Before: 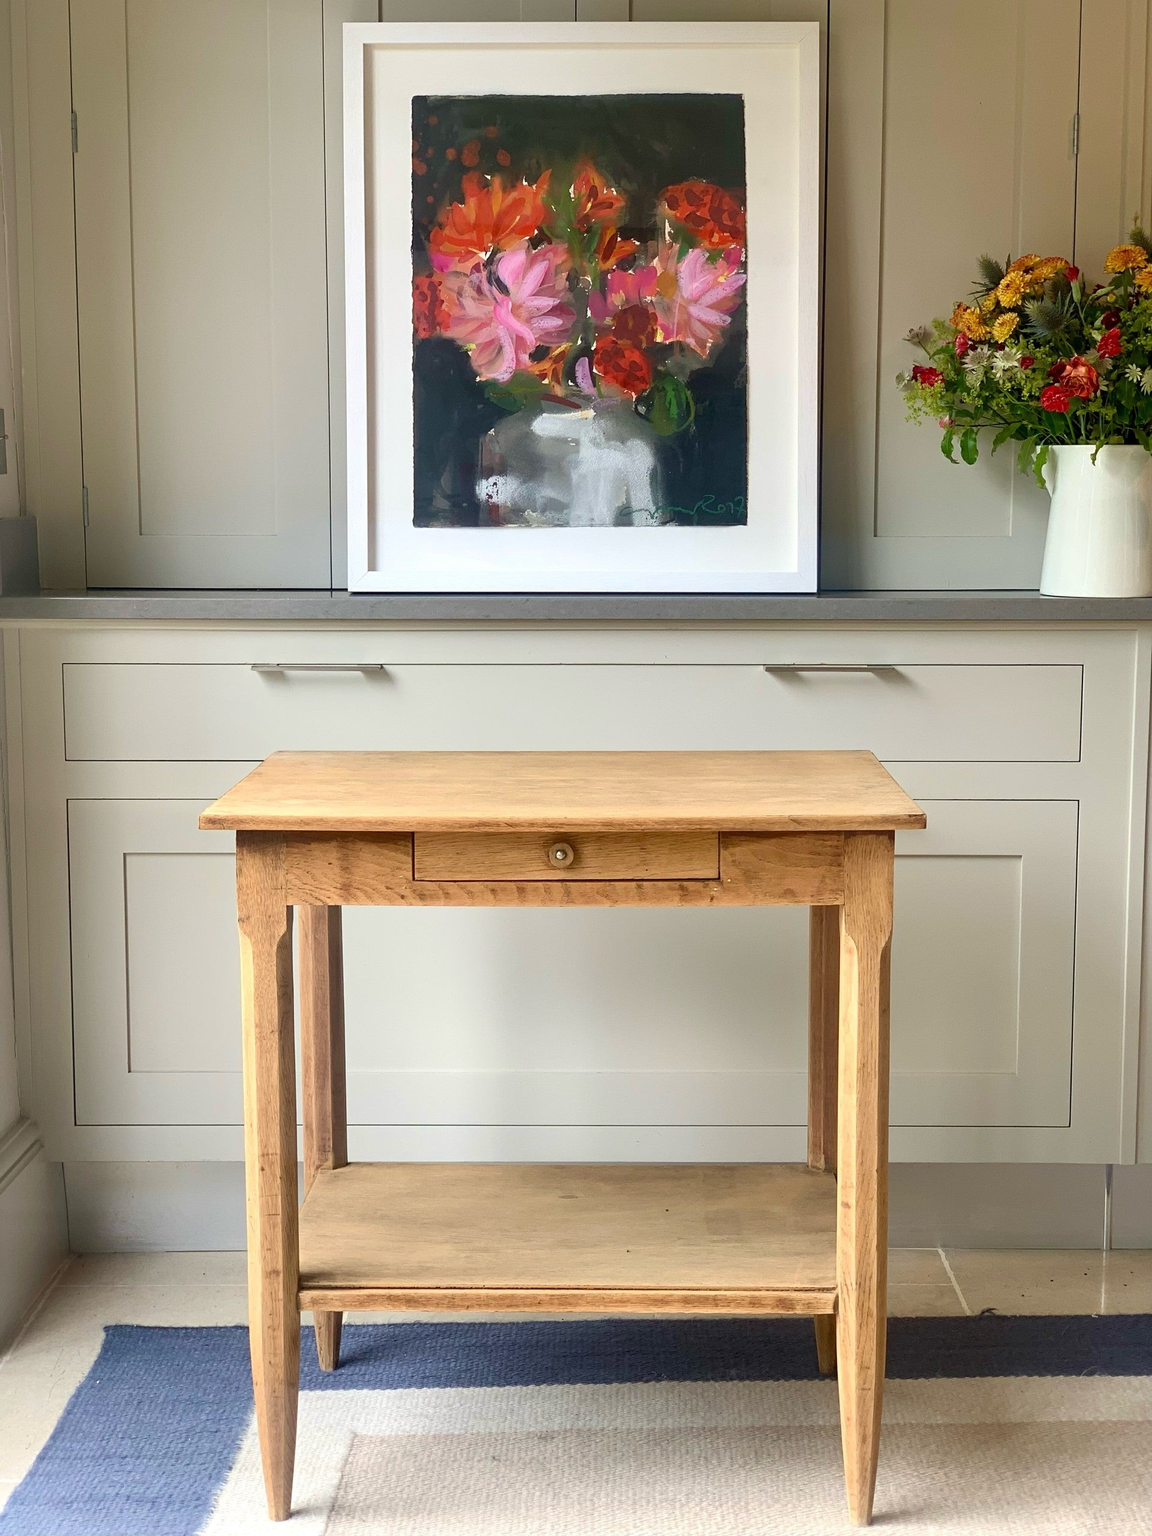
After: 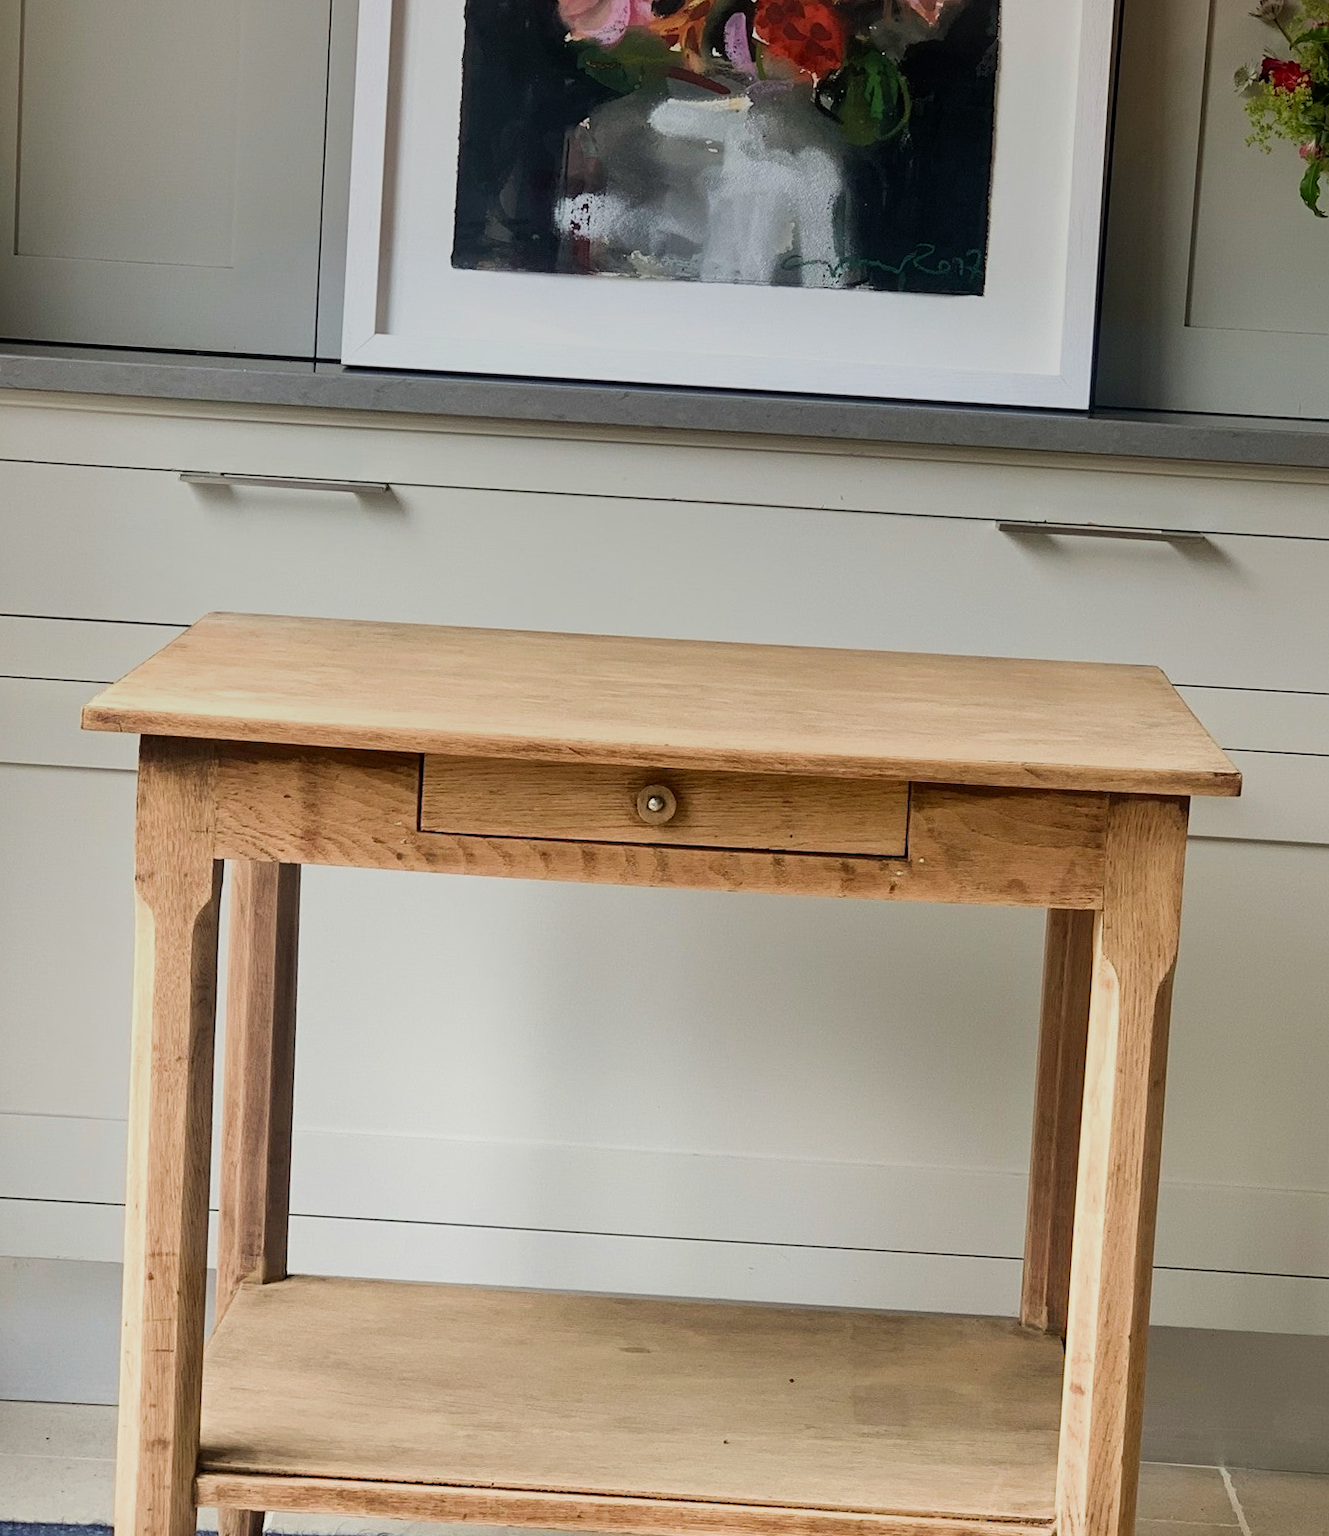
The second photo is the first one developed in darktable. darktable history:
crop and rotate: angle -3.37°, left 9.79%, top 20.73%, right 12.42%, bottom 11.82%
graduated density: on, module defaults
exposure: compensate highlight preservation false
tone equalizer: on, module defaults
filmic rgb: middle gray luminance 21.73%, black relative exposure -14 EV, white relative exposure 2.96 EV, threshold 6 EV, target black luminance 0%, hardness 8.81, latitude 59.69%, contrast 1.208, highlights saturation mix 5%, shadows ↔ highlights balance 41.6%, add noise in highlights 0, color science v3 (2019), use custom middle-gray values true, iterations of high-quality reconstruction 0, contrast in highlights soft, enable highlight reconstruction true
